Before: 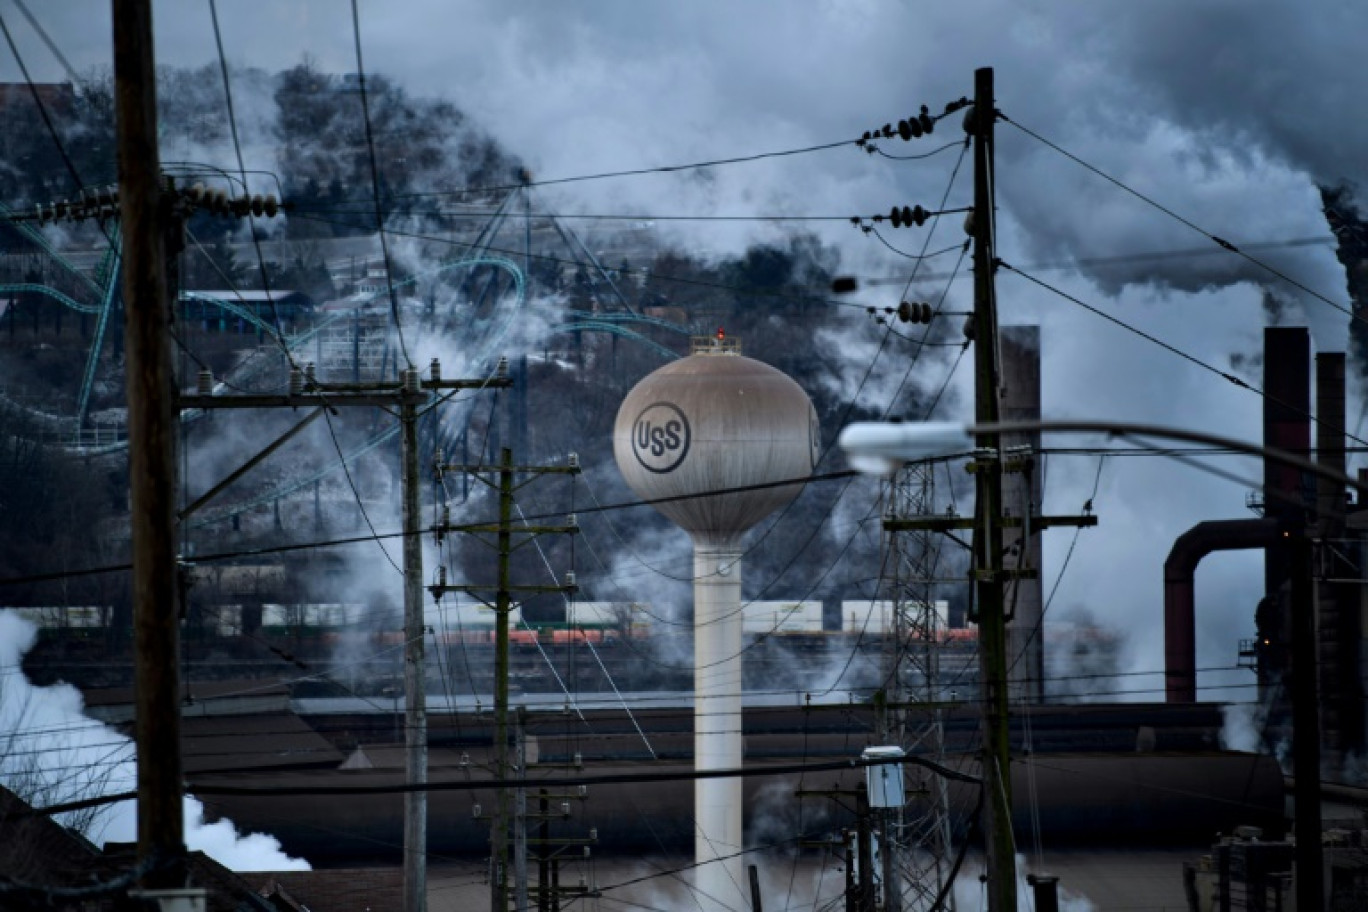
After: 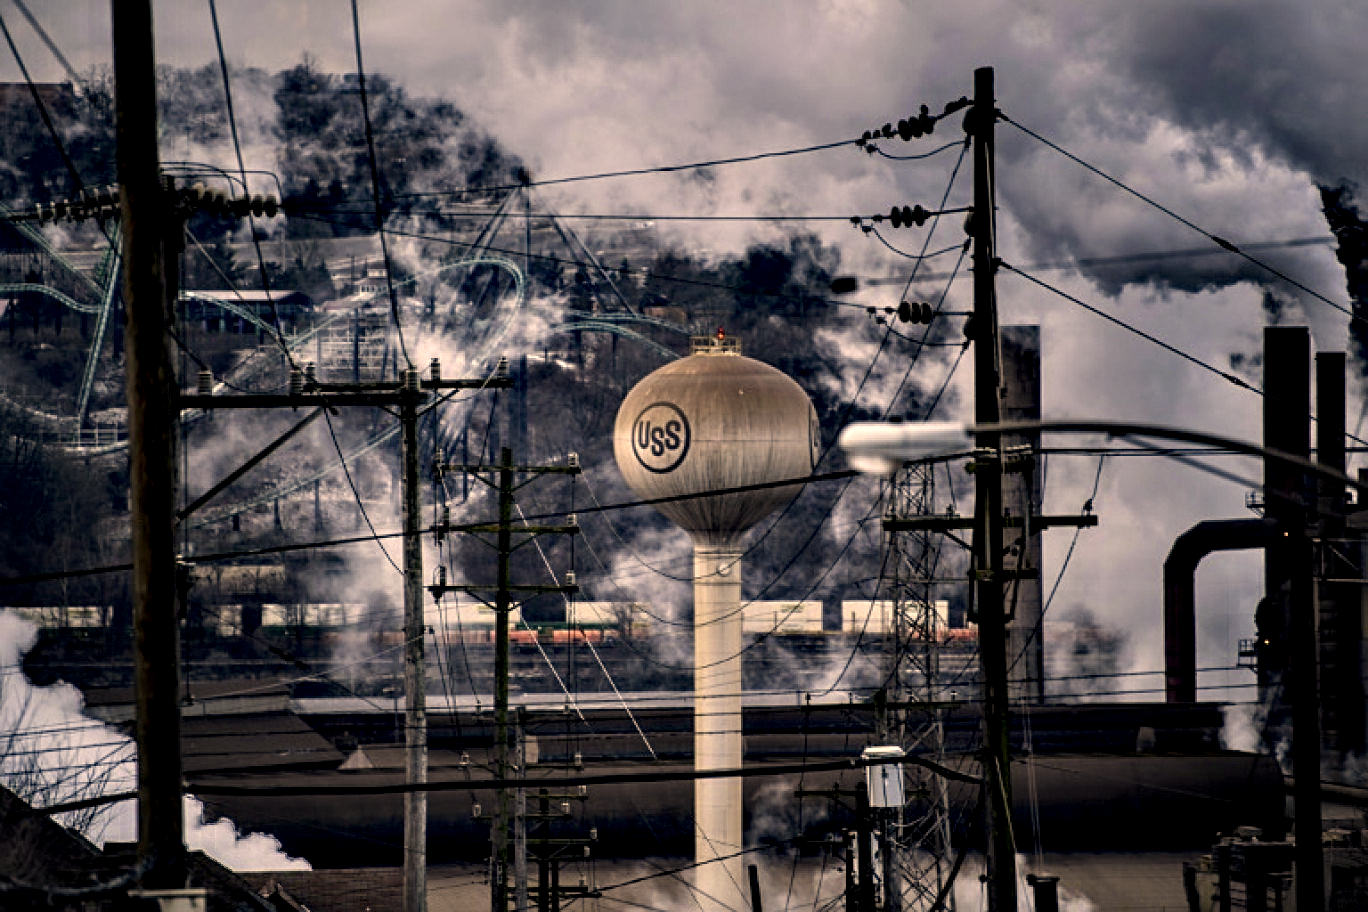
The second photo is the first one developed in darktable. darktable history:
sharpen: on, module defaults
color correction: highlights a* 15, highlights b* 31.34
local contrast: on, module defaults
contrast equalizer: y [[0.601, 0.6, 0.598, 0.598, 0.6, 0.601], [0.5 ×6], [0.5 ×6], [0 ×6], [0 ×6]]
